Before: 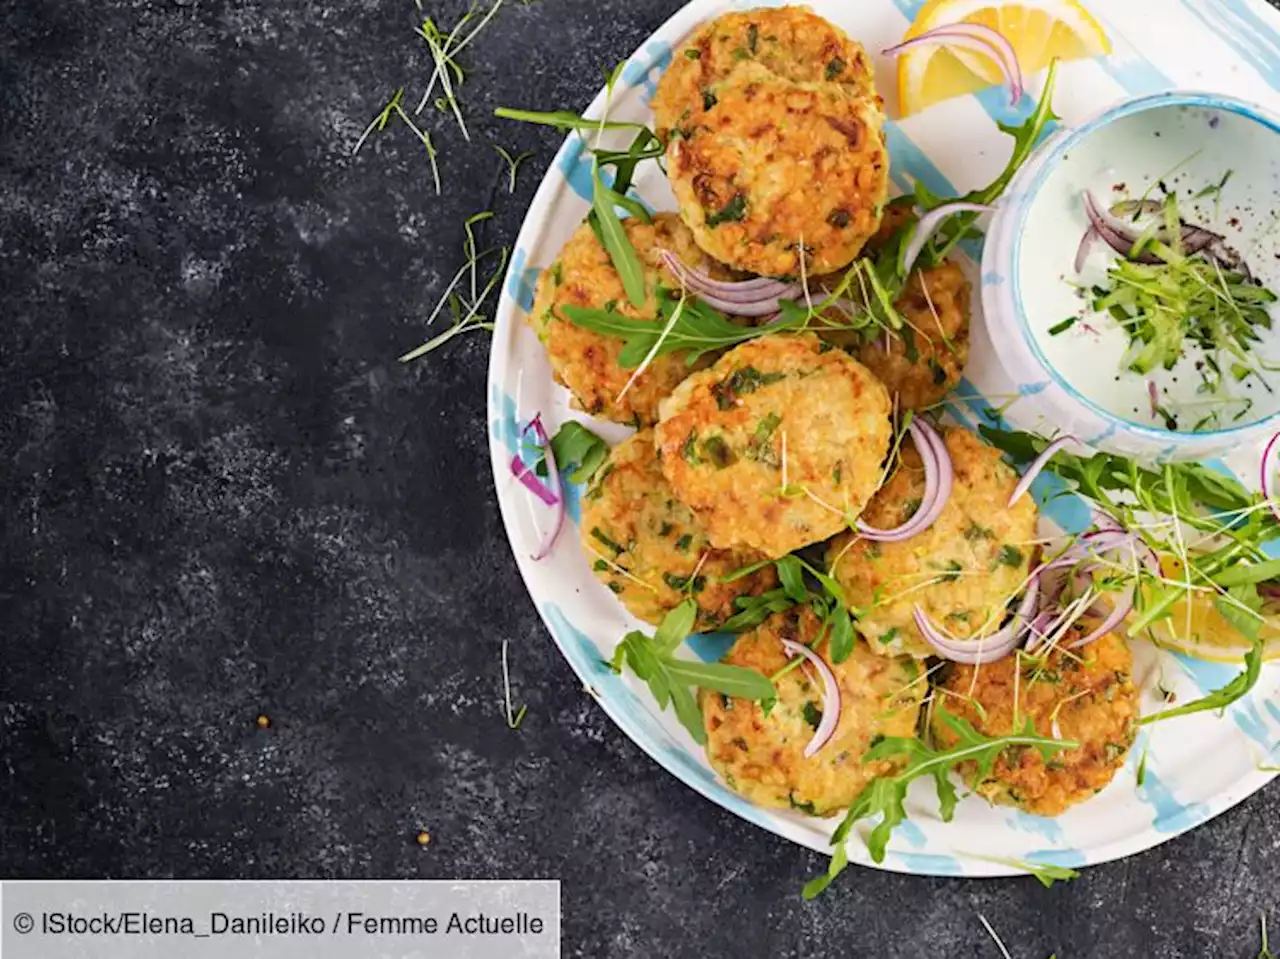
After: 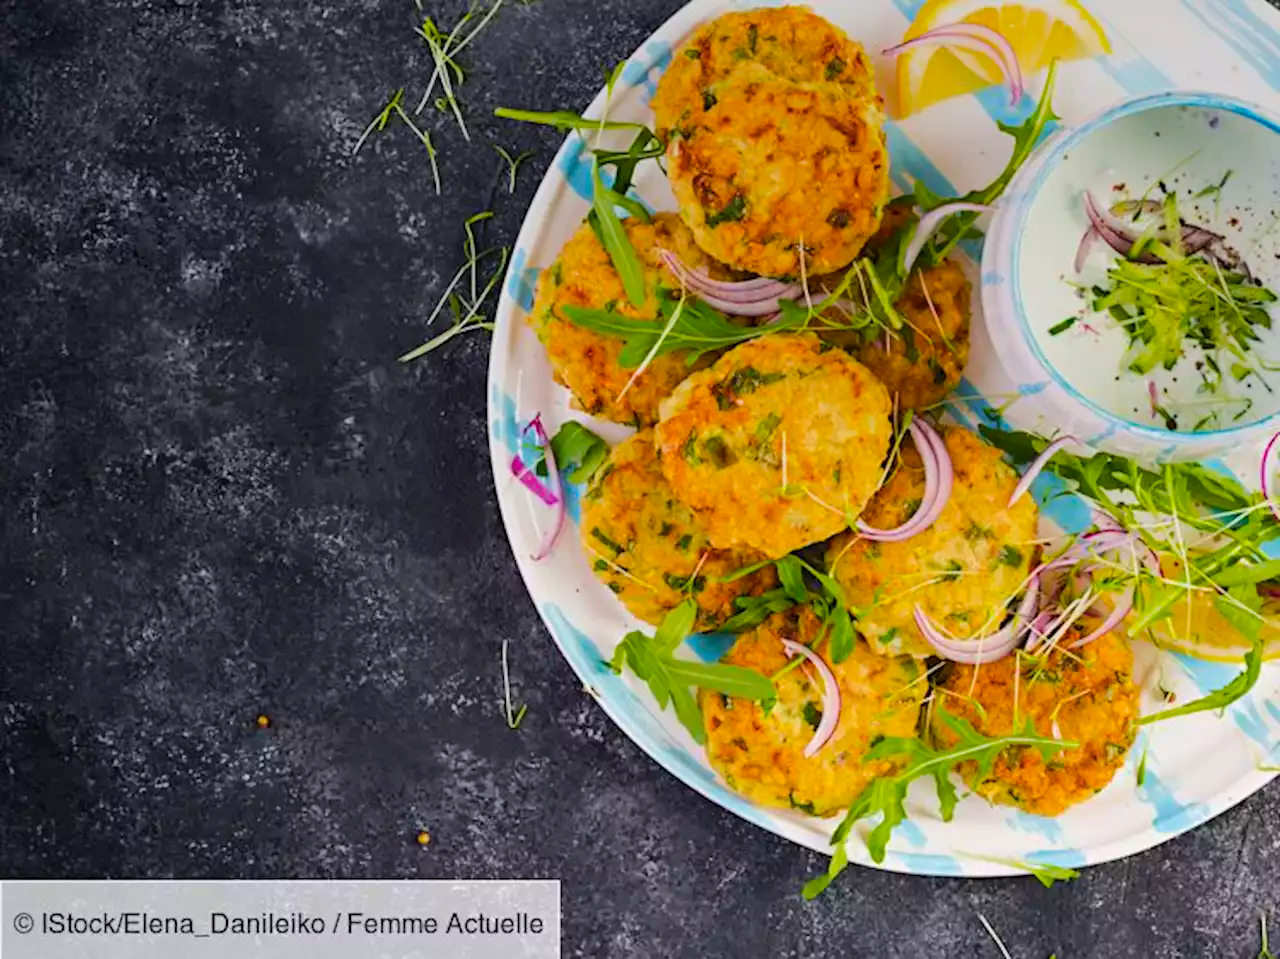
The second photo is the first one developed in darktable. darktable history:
graduated density: on, module defaults
color balance rgb: perceptual saturation grading › global saturation 25%, perceptual brilliance grading › mid-tones 10%, perceptual brilliance grading › shadows 15%, global vibrance 20%
